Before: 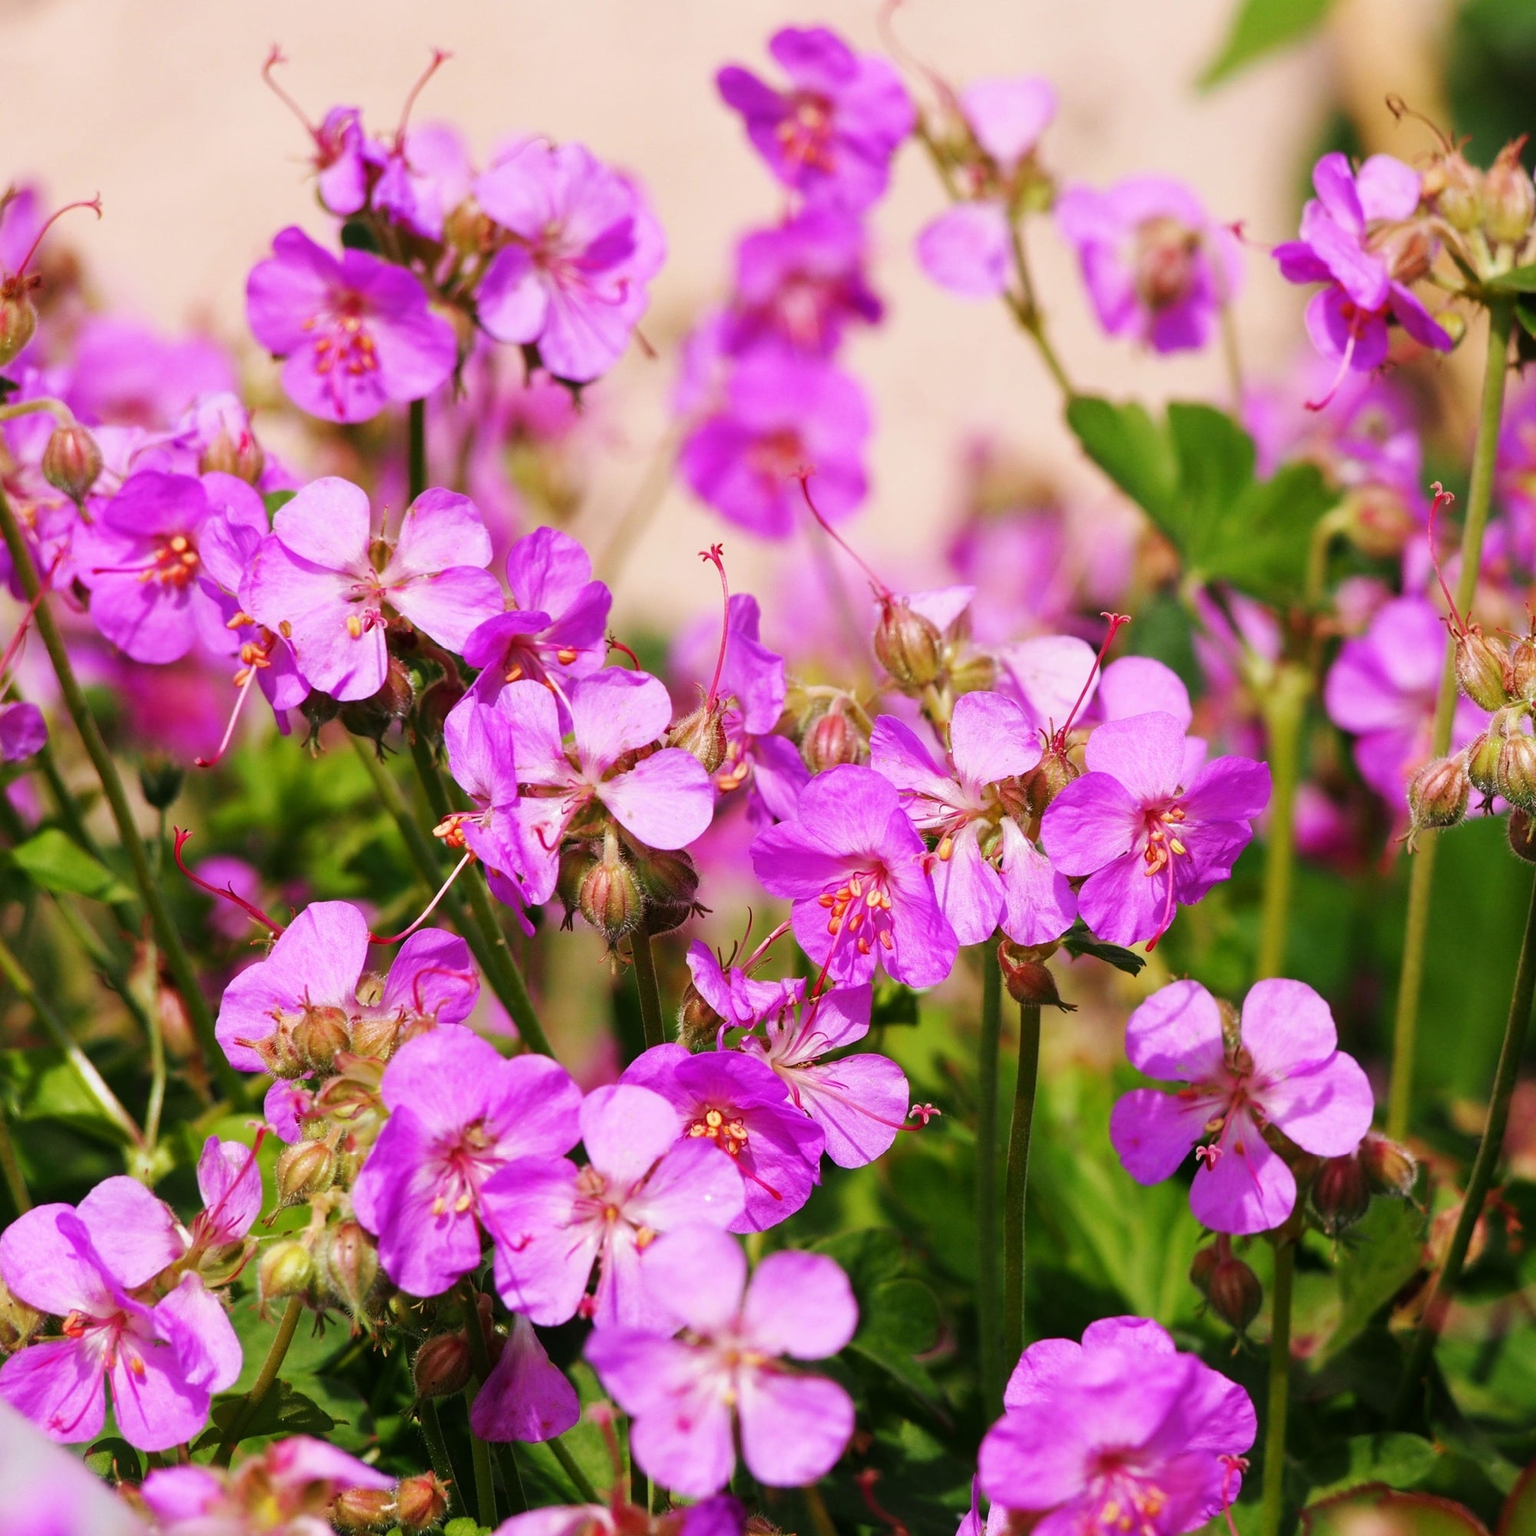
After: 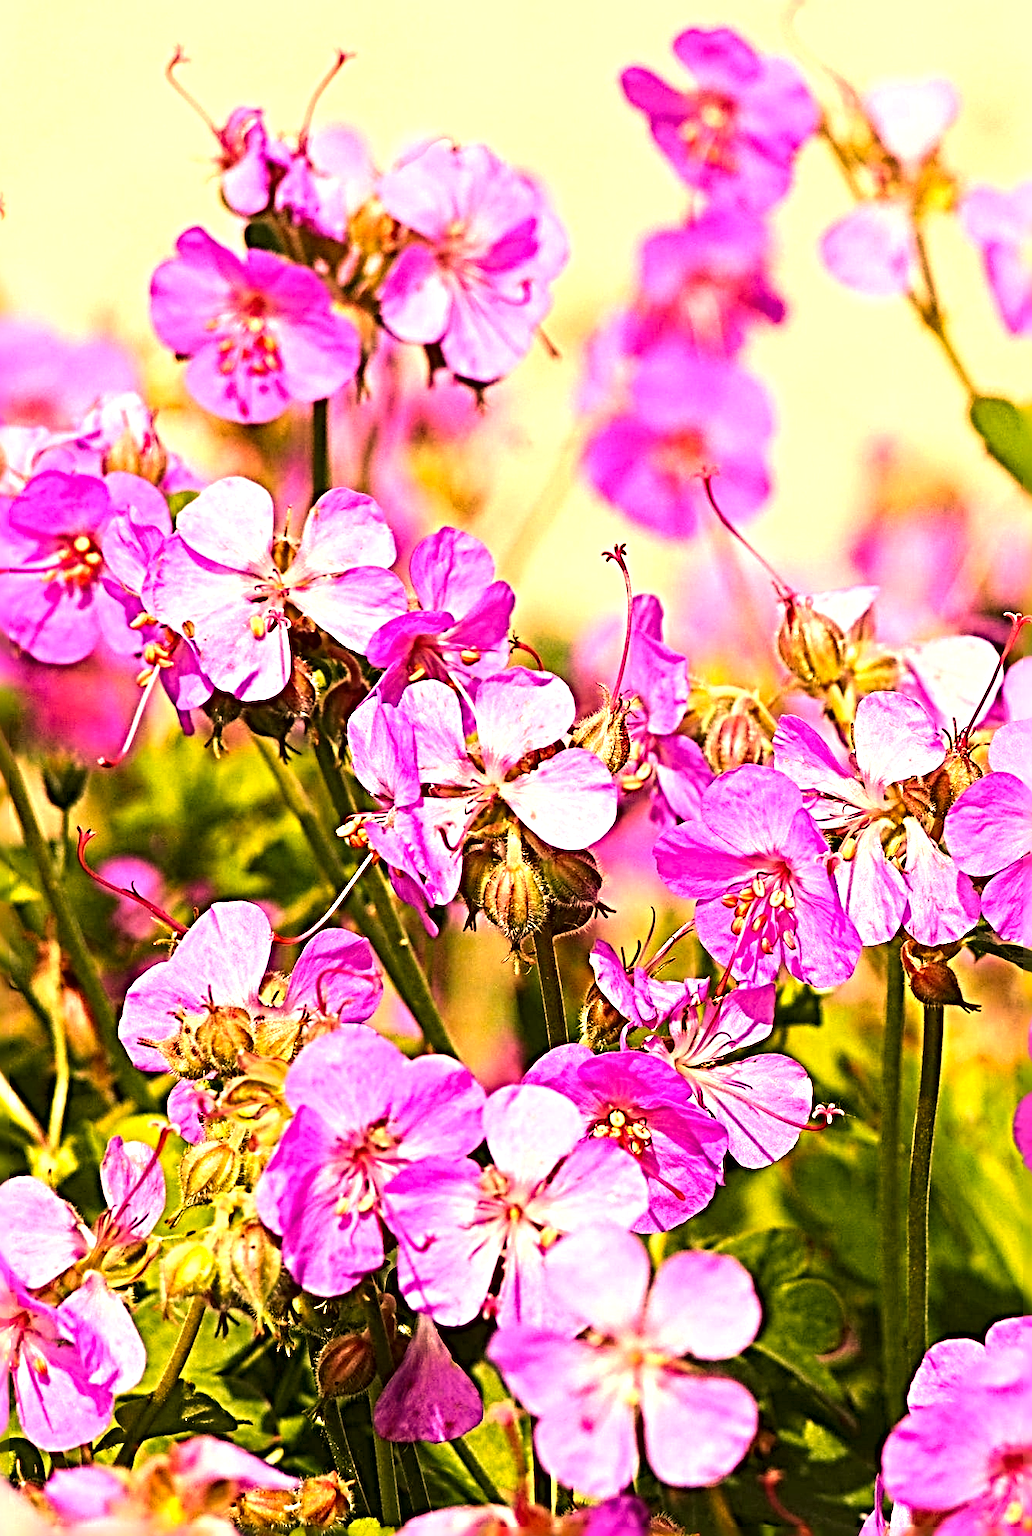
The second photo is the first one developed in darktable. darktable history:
sharpen: radius 6.249, amount 1.8, threshold 0.178
exposure: black level correction 0, exposure 1.105 EV, compensate highlight preservation false
contrast brightness saturation: contrast 0.109, saturation -0.158
color correction: highlights a* 18.14, highlights b* 36.08, shadows a* 1.27, shadows b* 5.88, saturation 1.03
crop and rotate: left 6.342%, right 26.456%
